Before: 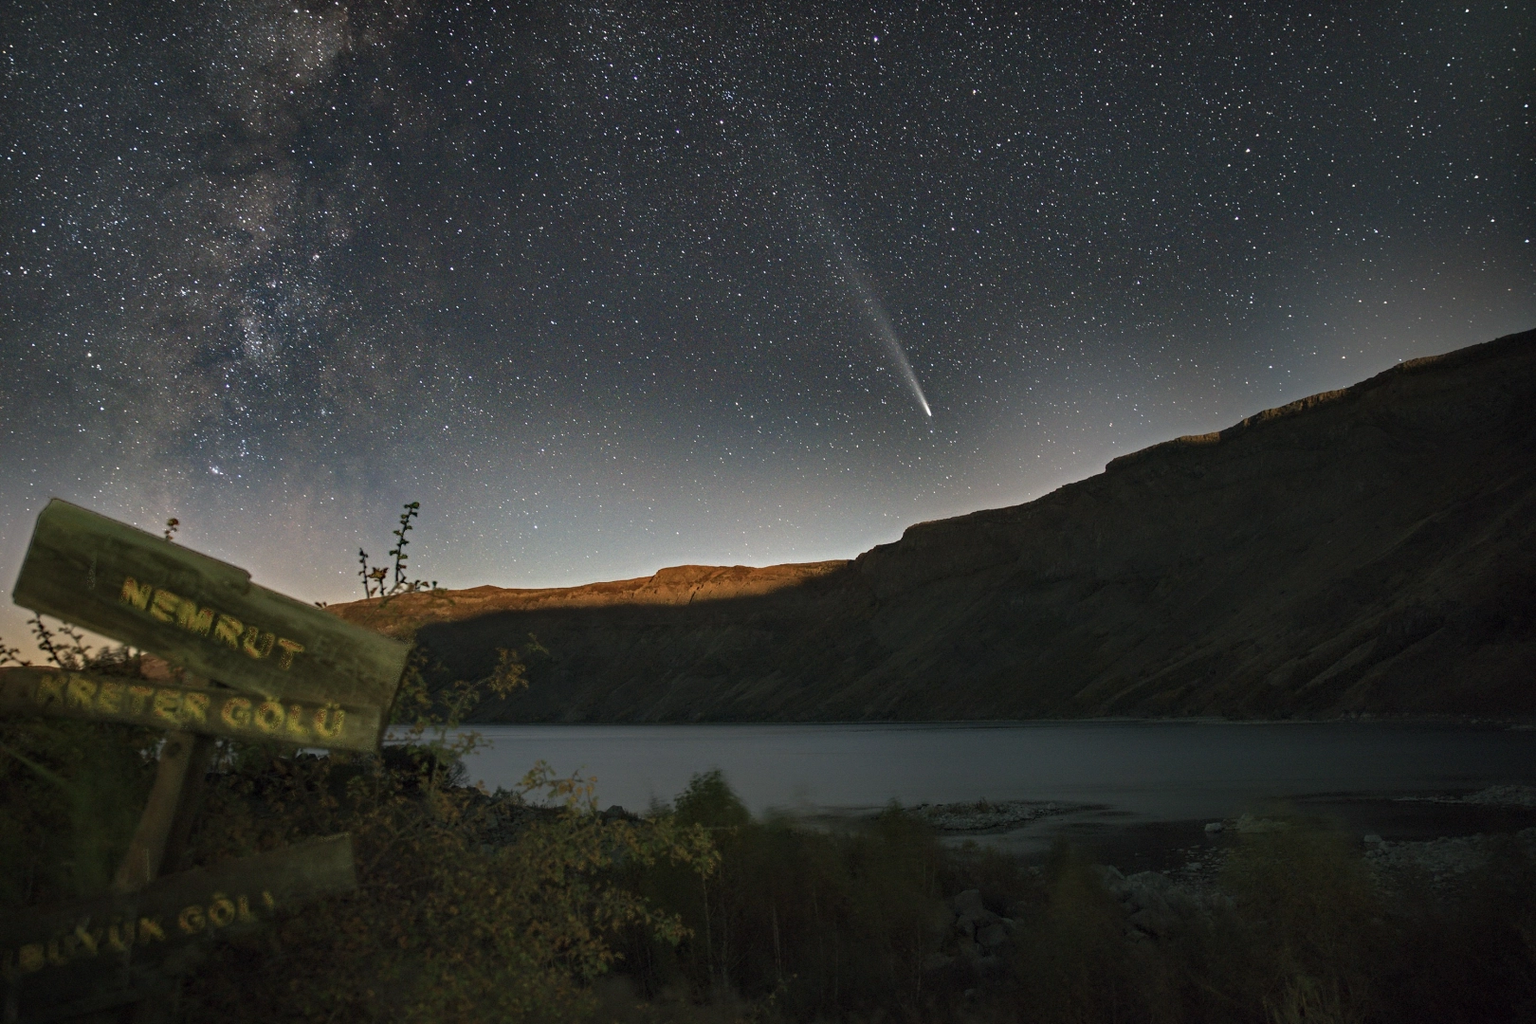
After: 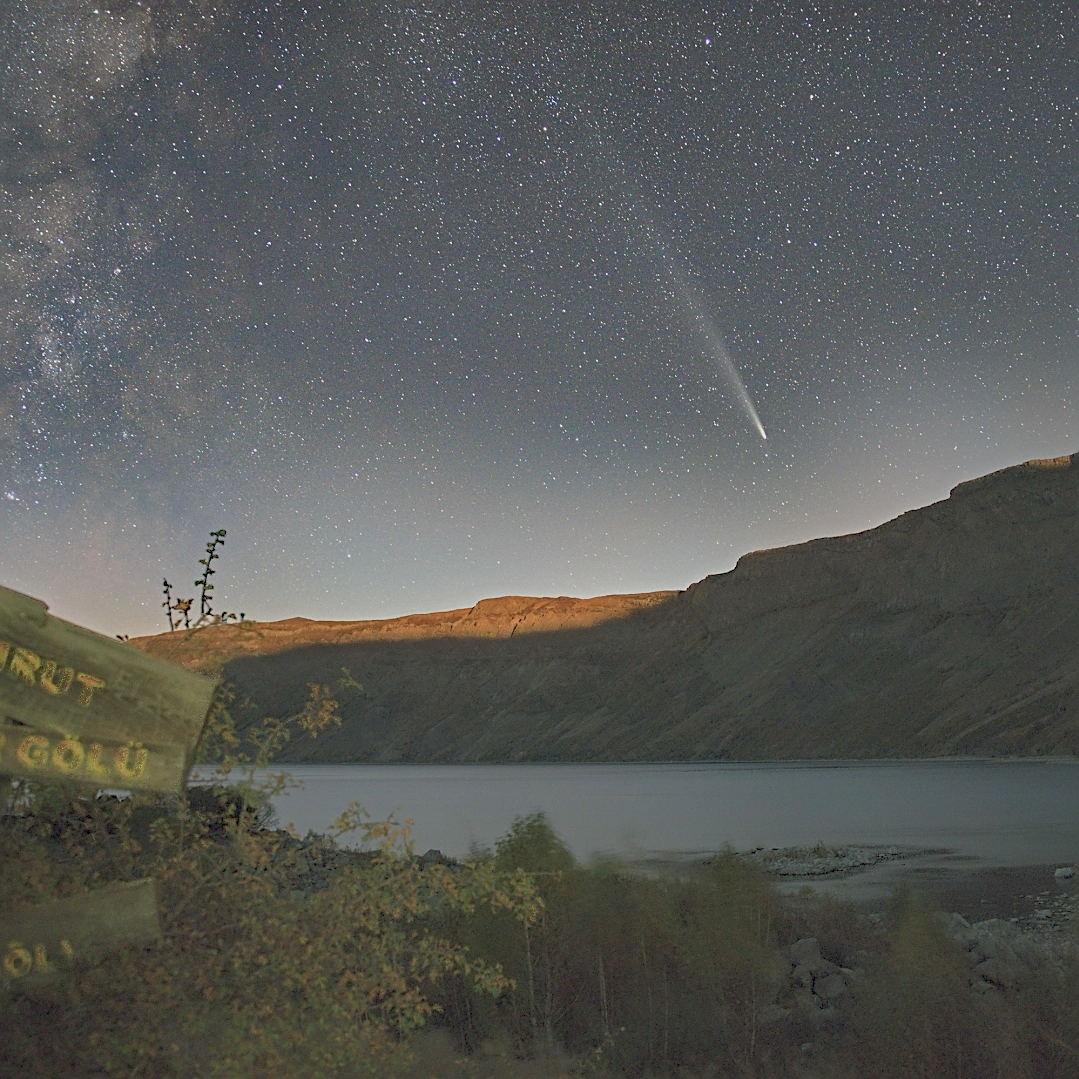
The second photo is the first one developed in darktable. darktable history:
crop and rotate: left 13.342%, right 19.991%
color balance rgb: contrast -30%
sharpen: amount 0.575
contrast brightness saturation: brightness 0.15
